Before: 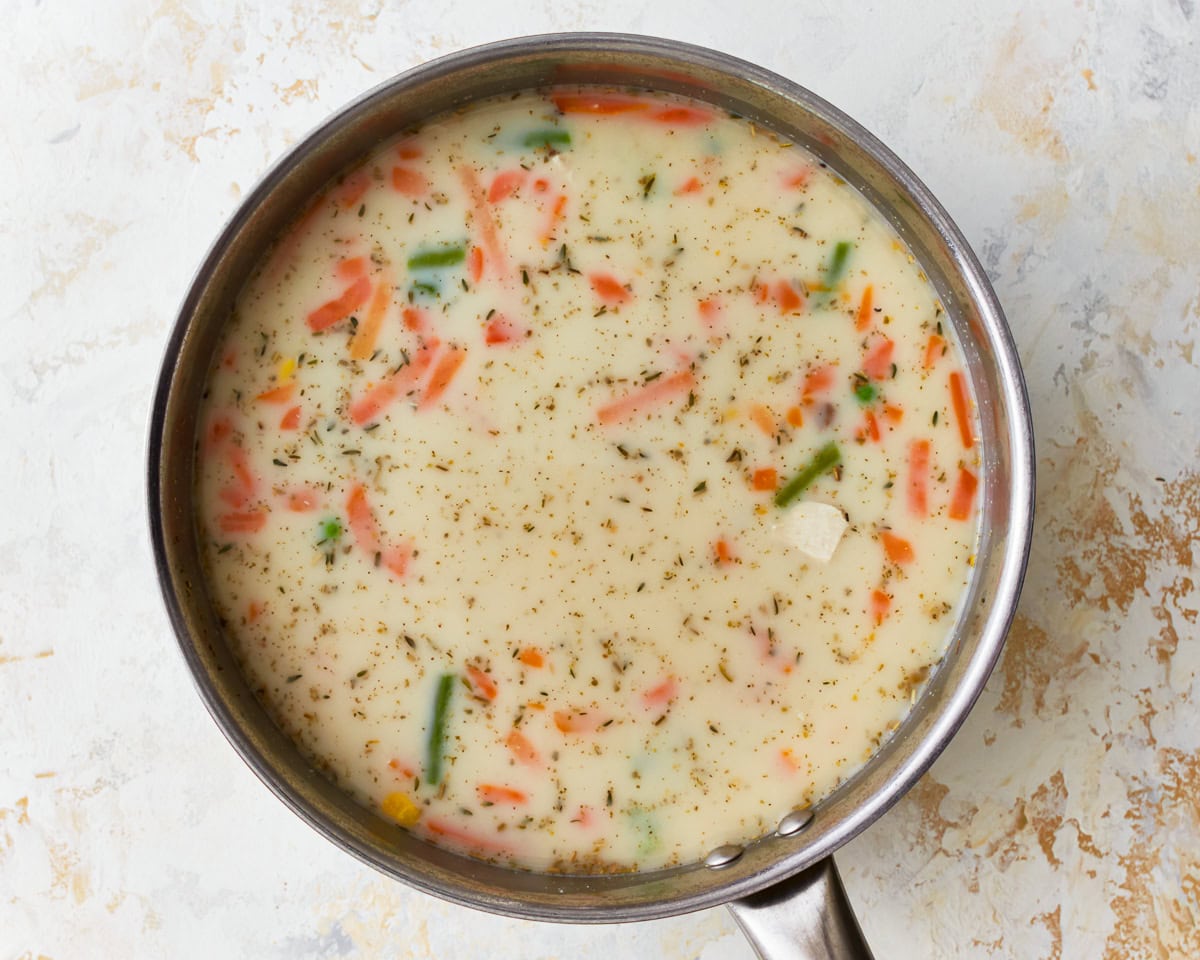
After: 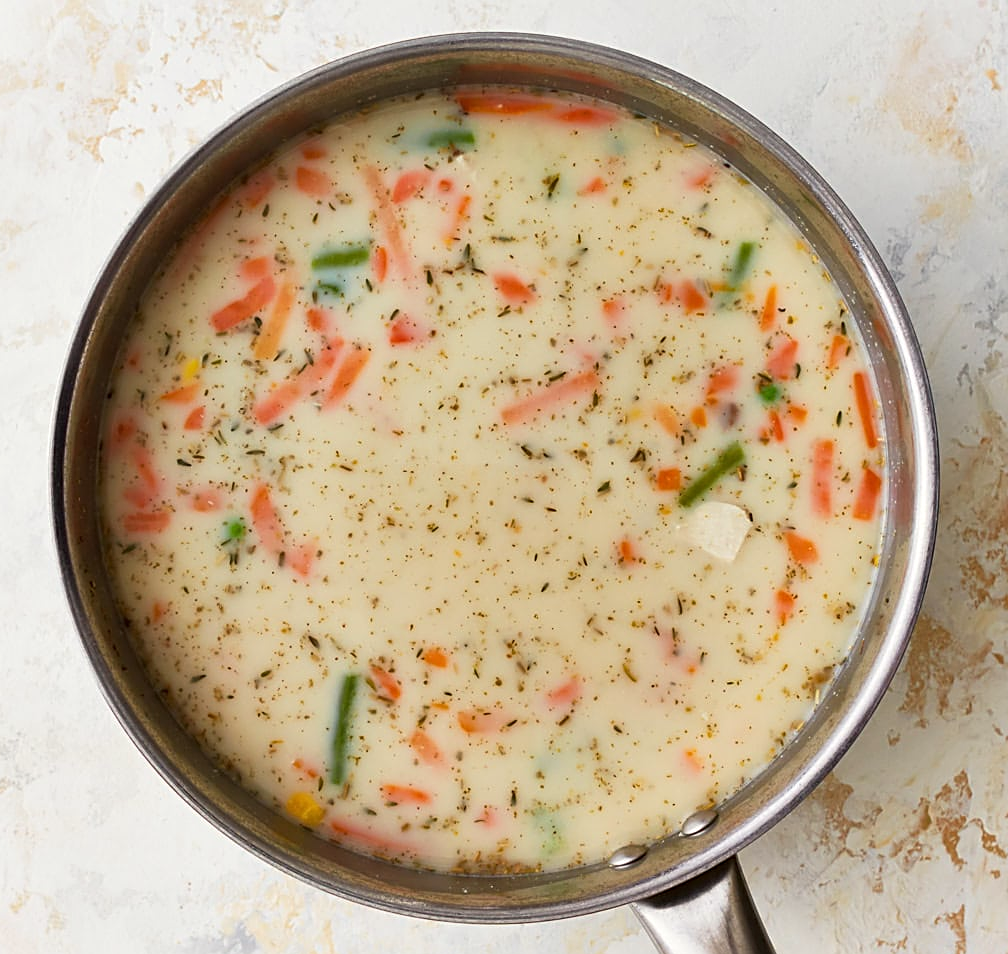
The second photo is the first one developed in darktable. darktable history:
sharpen: on, module defaults
white balance: red 1.009, blue 0.985
crop: left 8.026%, right 7.374%
